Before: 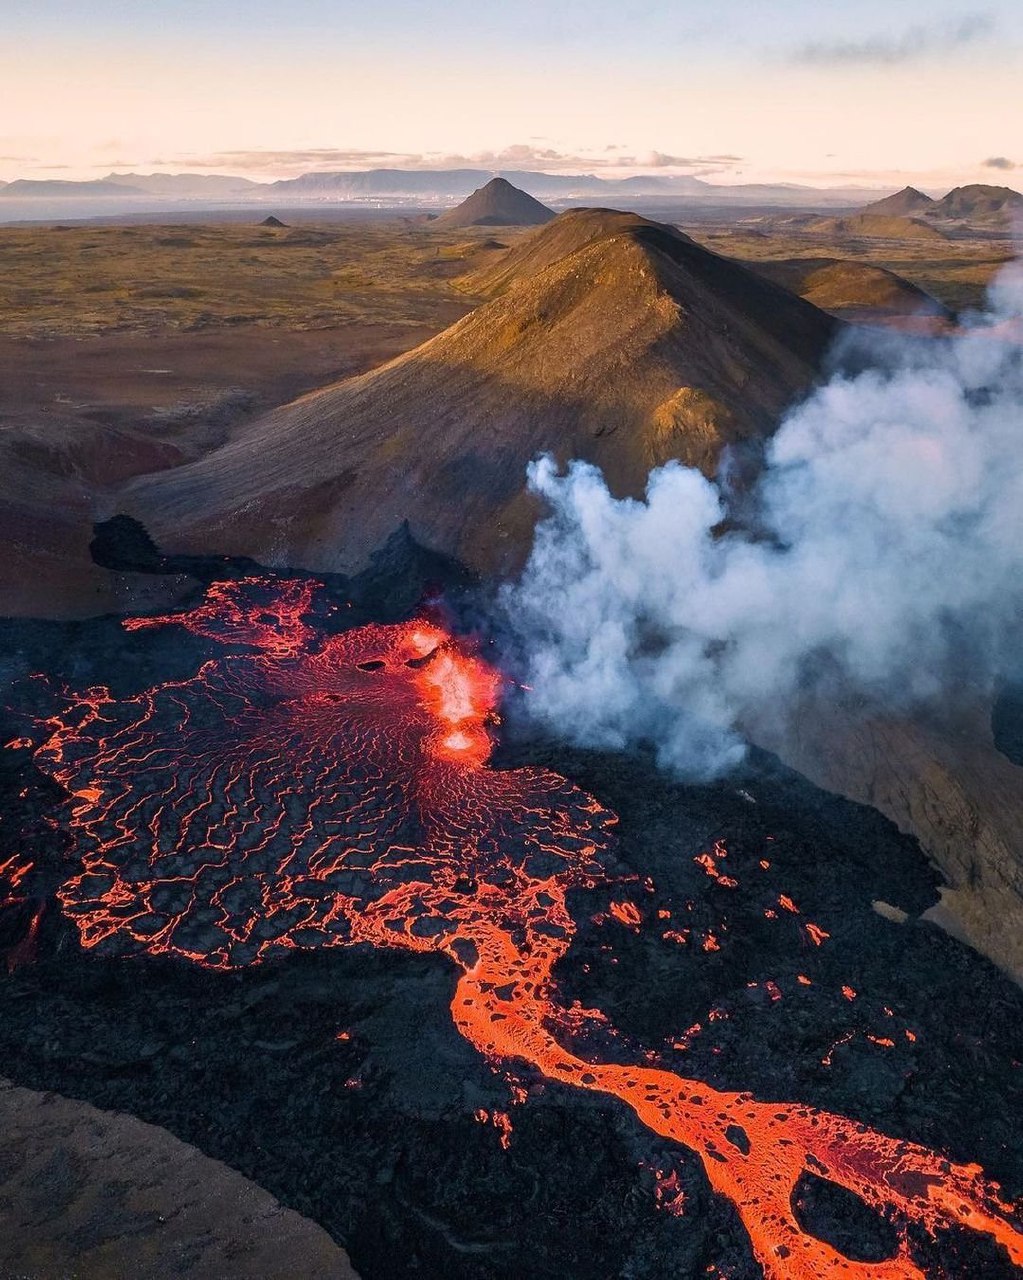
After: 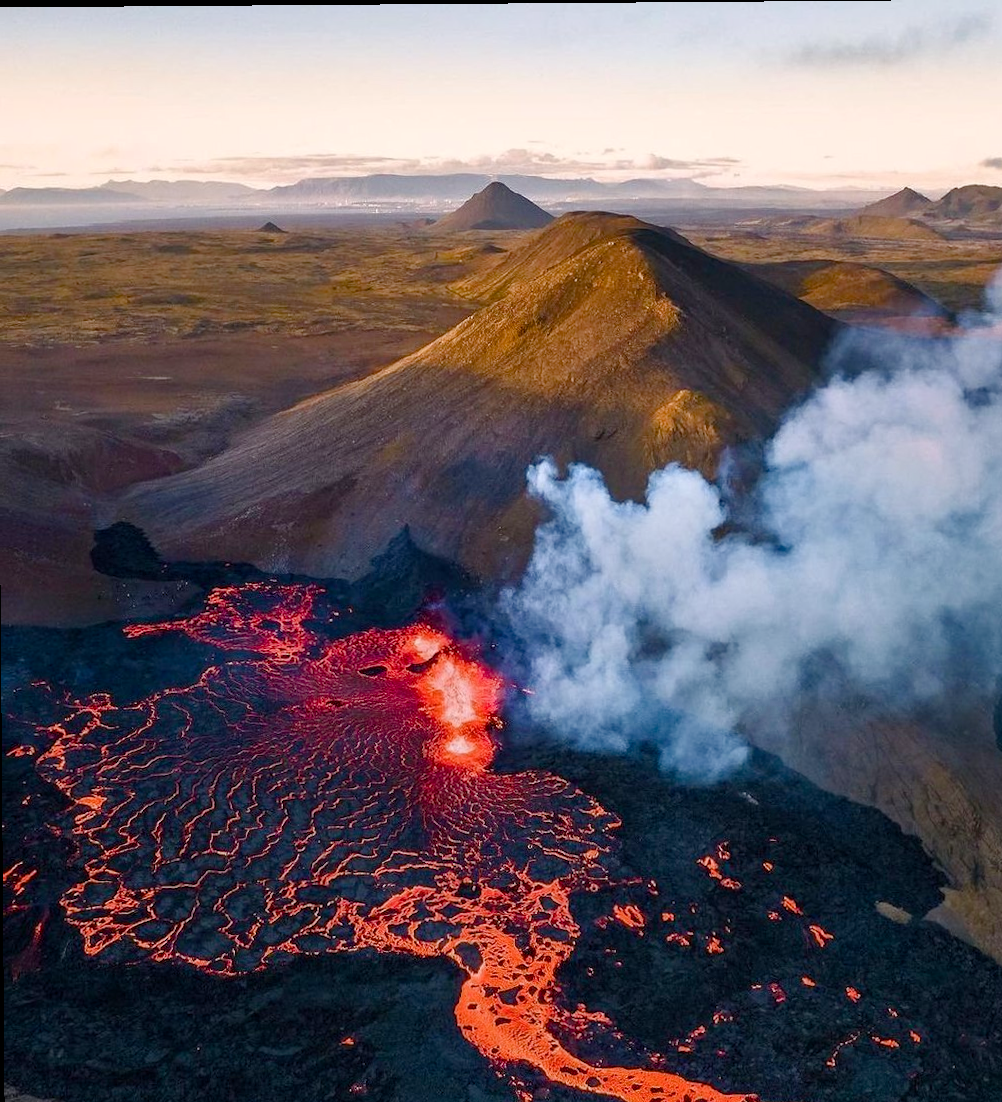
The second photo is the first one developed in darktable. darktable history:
crop and rotate: angle 0.448°, left 0.339%, right 2.574%, bottom 14.365%
exposure: exposure 0.075 EV, compensate exposure bias true, compensate highlight preservation false
color balance rgb: perceptual saturation grading › global saturation 25.622%, perceptual saturation grading › highlights -50.138%, perceptual saturation grading › shadows 30.795%
levels: mode automatic, levels [0.062, 0.494, 0.925]
